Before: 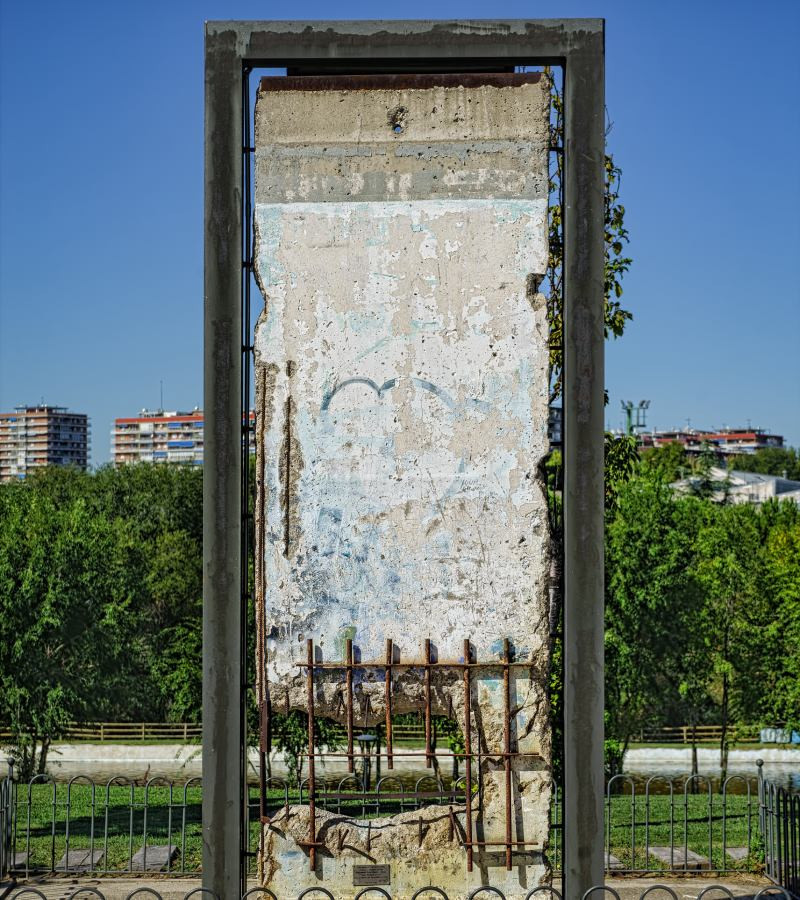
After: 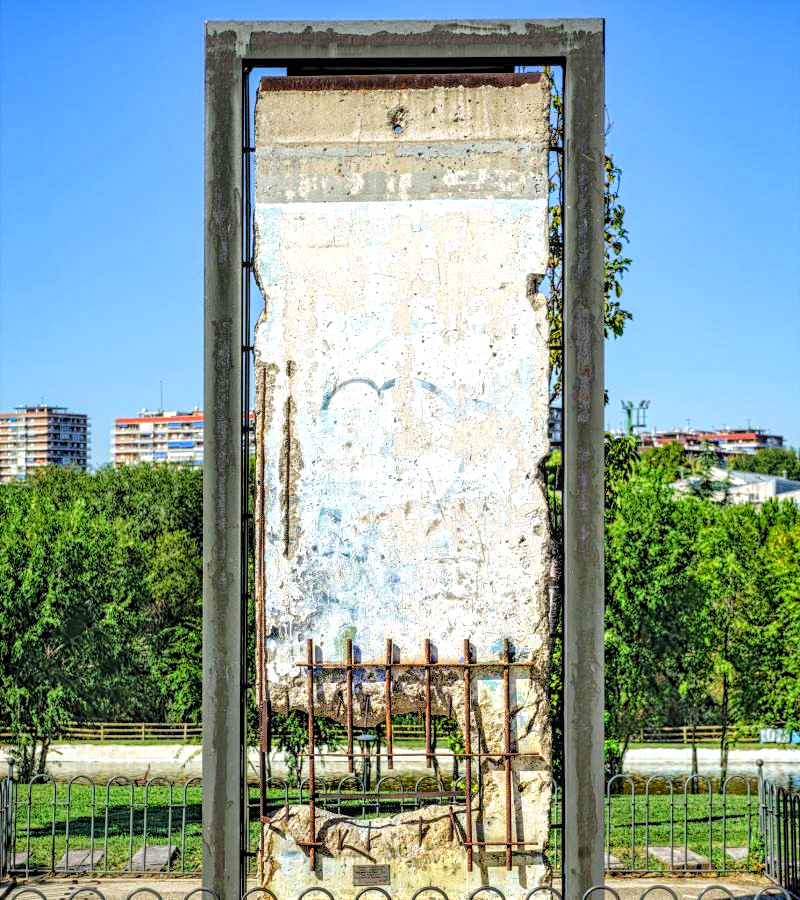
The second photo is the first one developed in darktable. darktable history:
local contrast: on, module defaults
levels: white 99.89%, levels [0.036, 0.364, 0.827]
